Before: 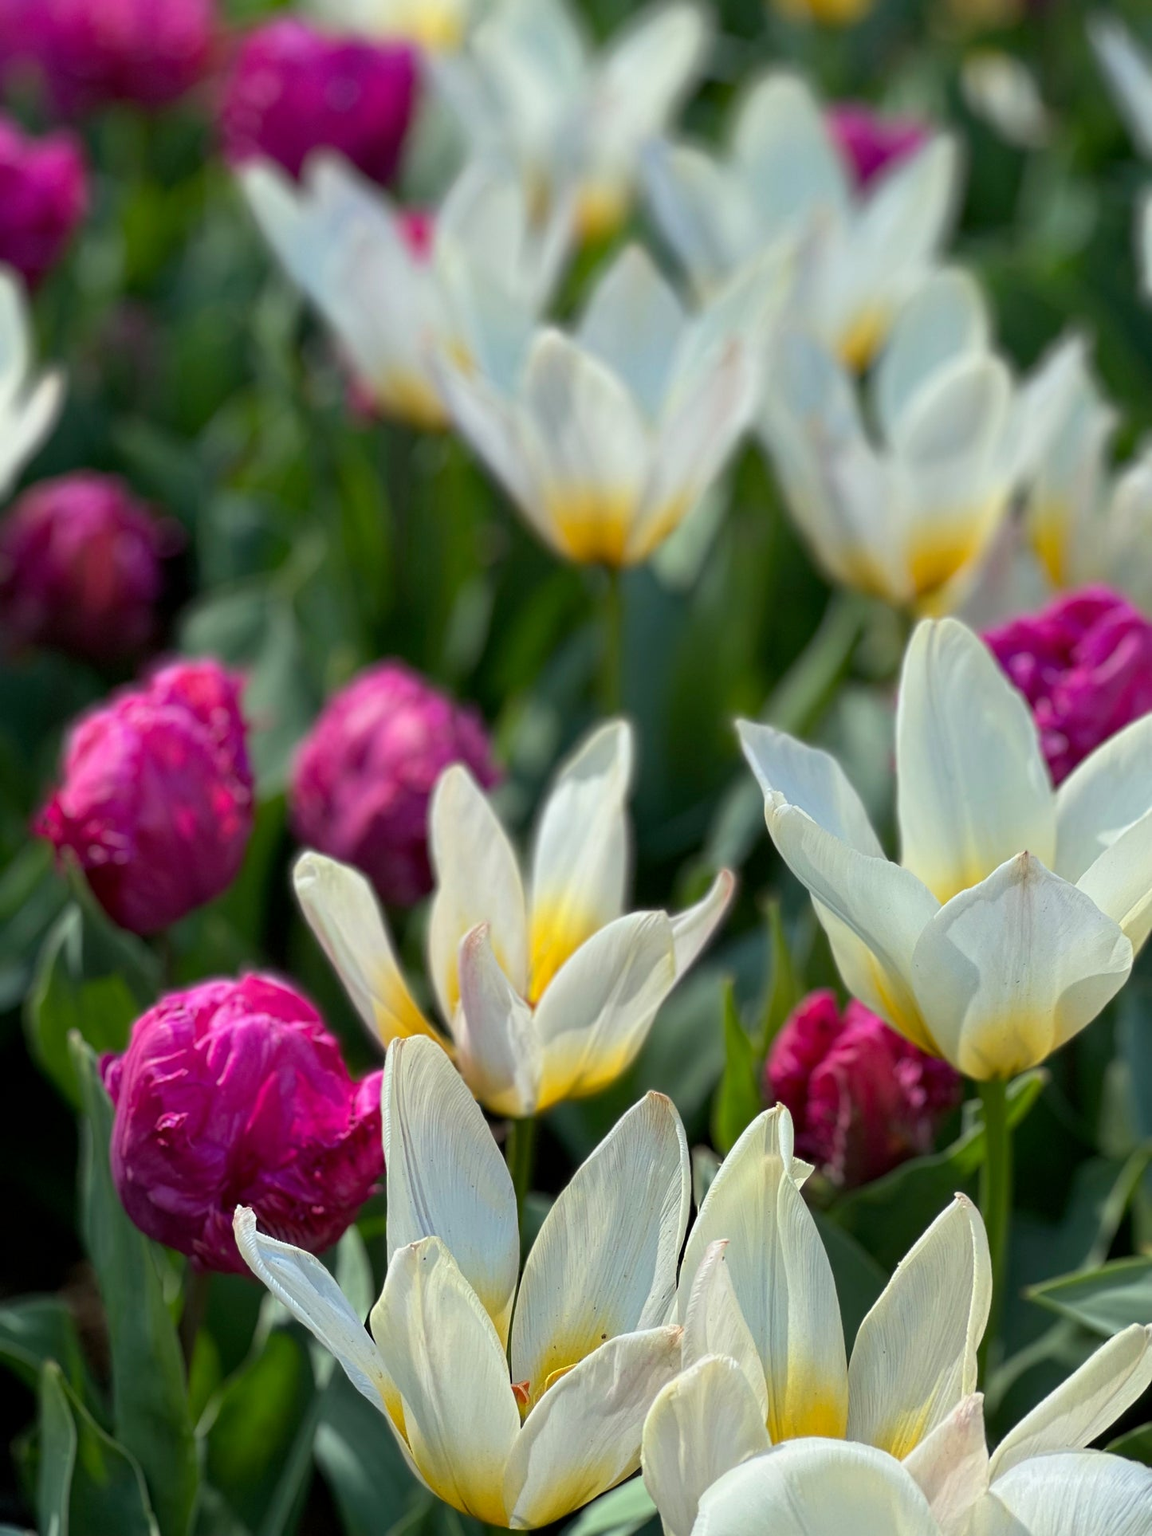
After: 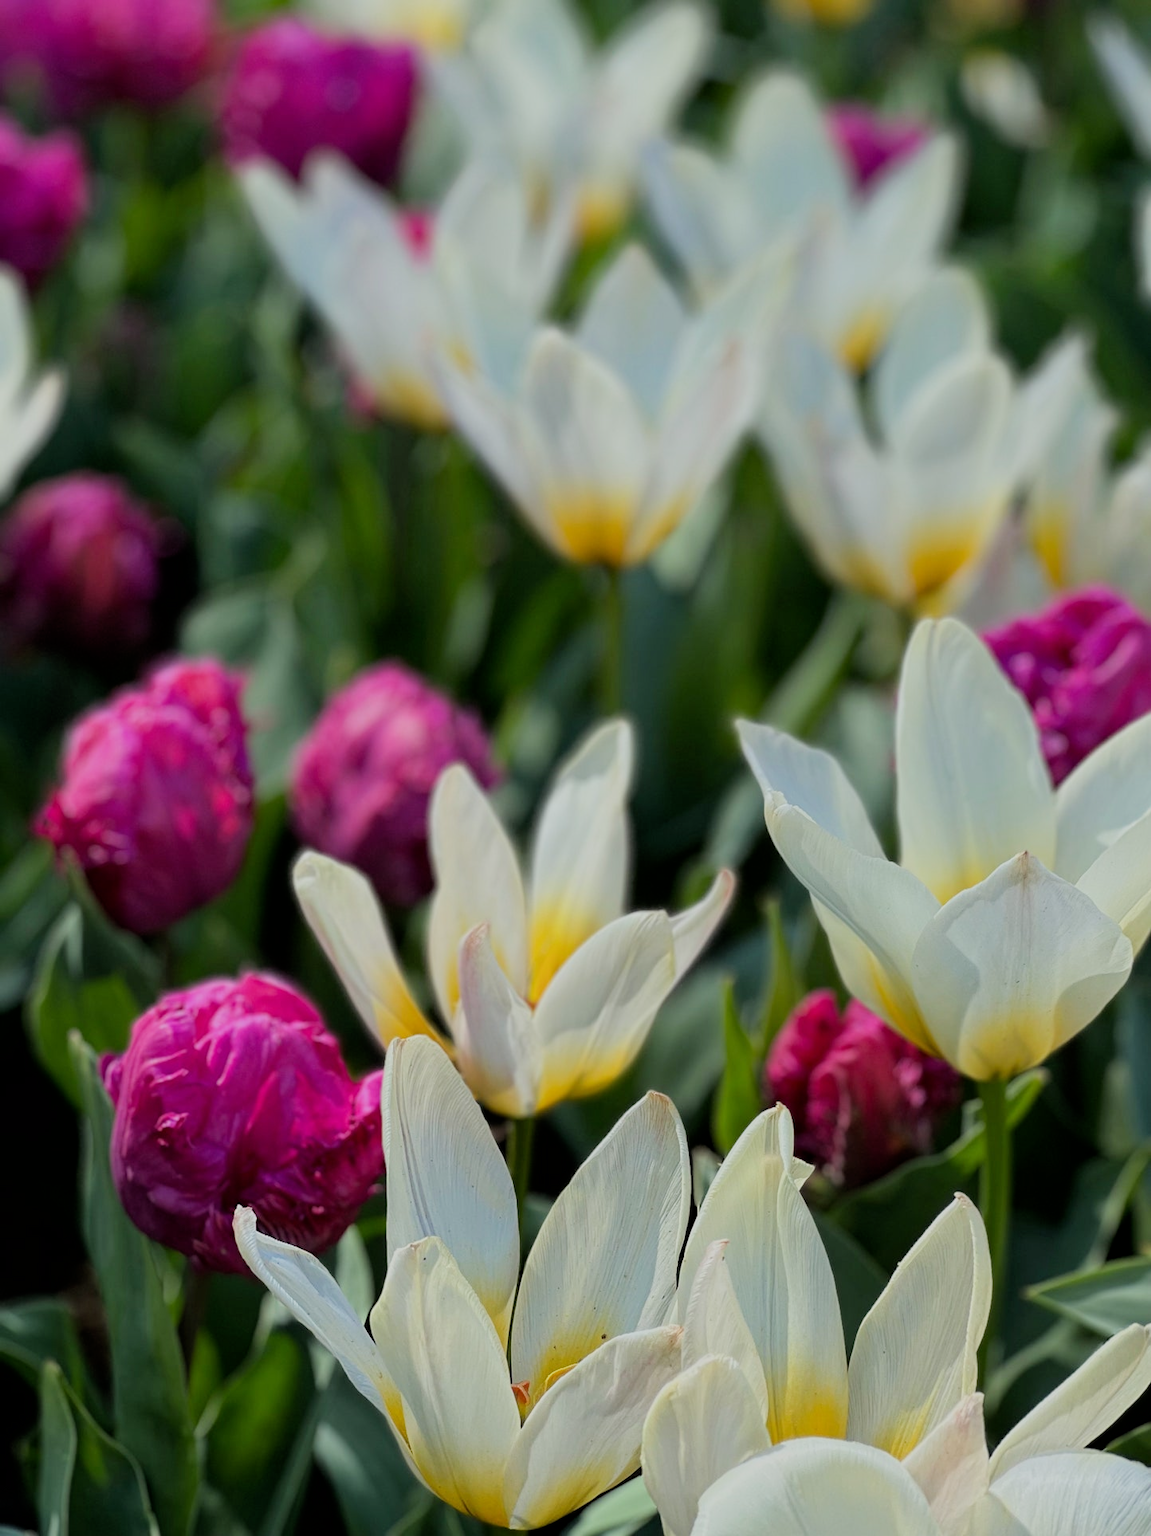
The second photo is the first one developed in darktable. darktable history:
tone equalizer: on, module defaults
exposure: exposure -0.04 EV, compensate highlight preservation false
filmic rgb: black relative exposure -7.65 EV, white relative exposure 4.56 EV, hardness 3.61
